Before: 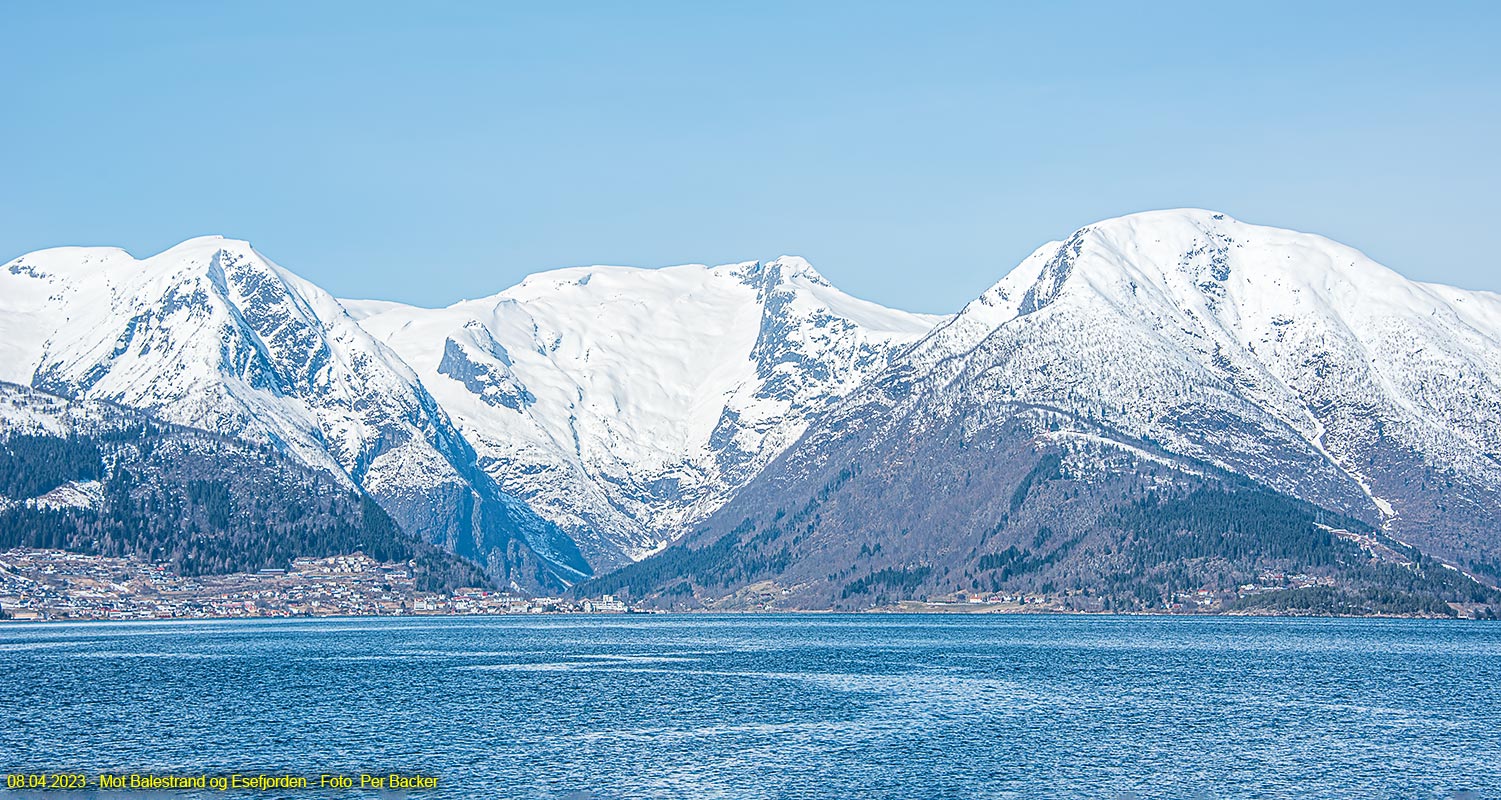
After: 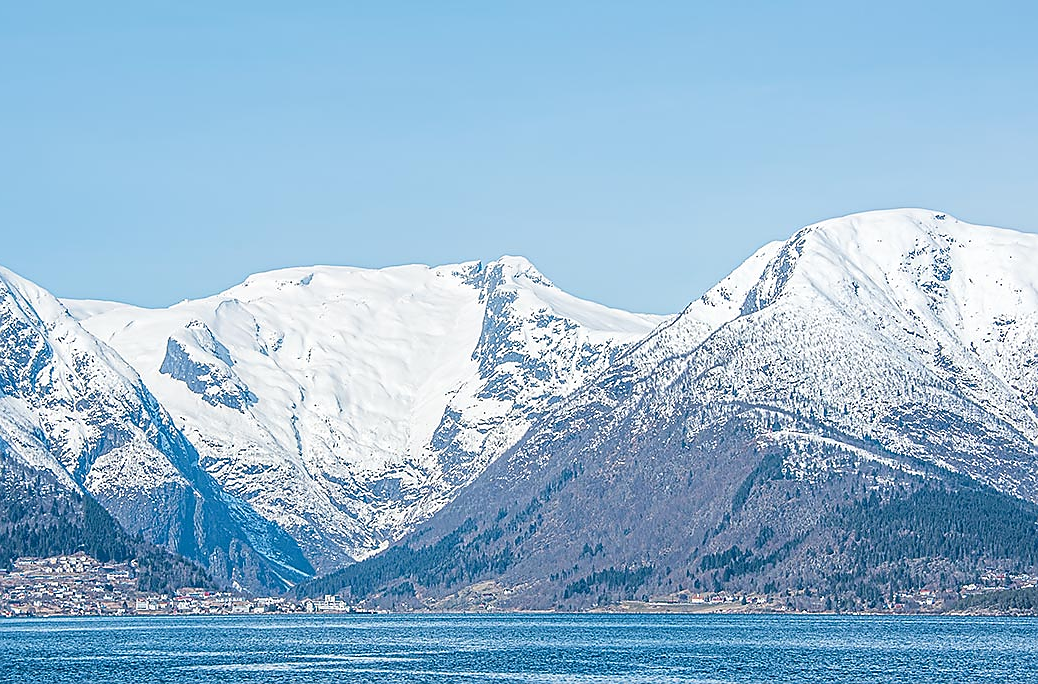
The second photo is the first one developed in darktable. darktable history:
sharpen: radius 0.98, amount 0.606
crop: left 18.557%, right 12.244%, bottom 14.45%
